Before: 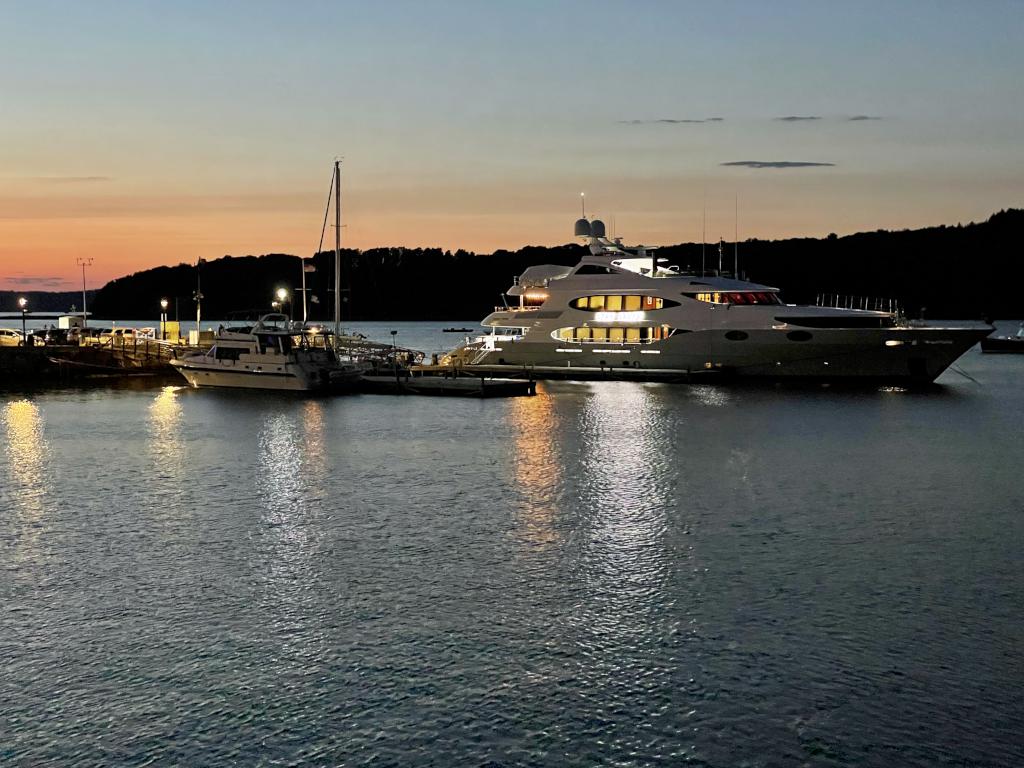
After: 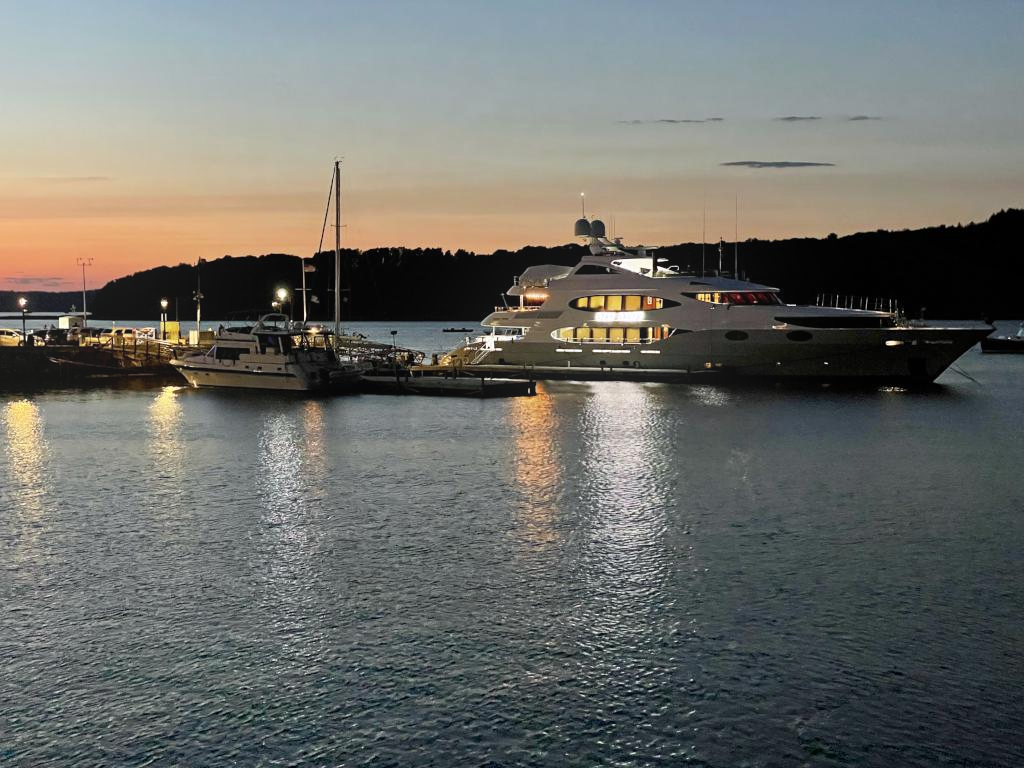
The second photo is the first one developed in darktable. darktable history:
color correction: saturation 0.98
white balance: emerald 1
bloom: on, module defaults
